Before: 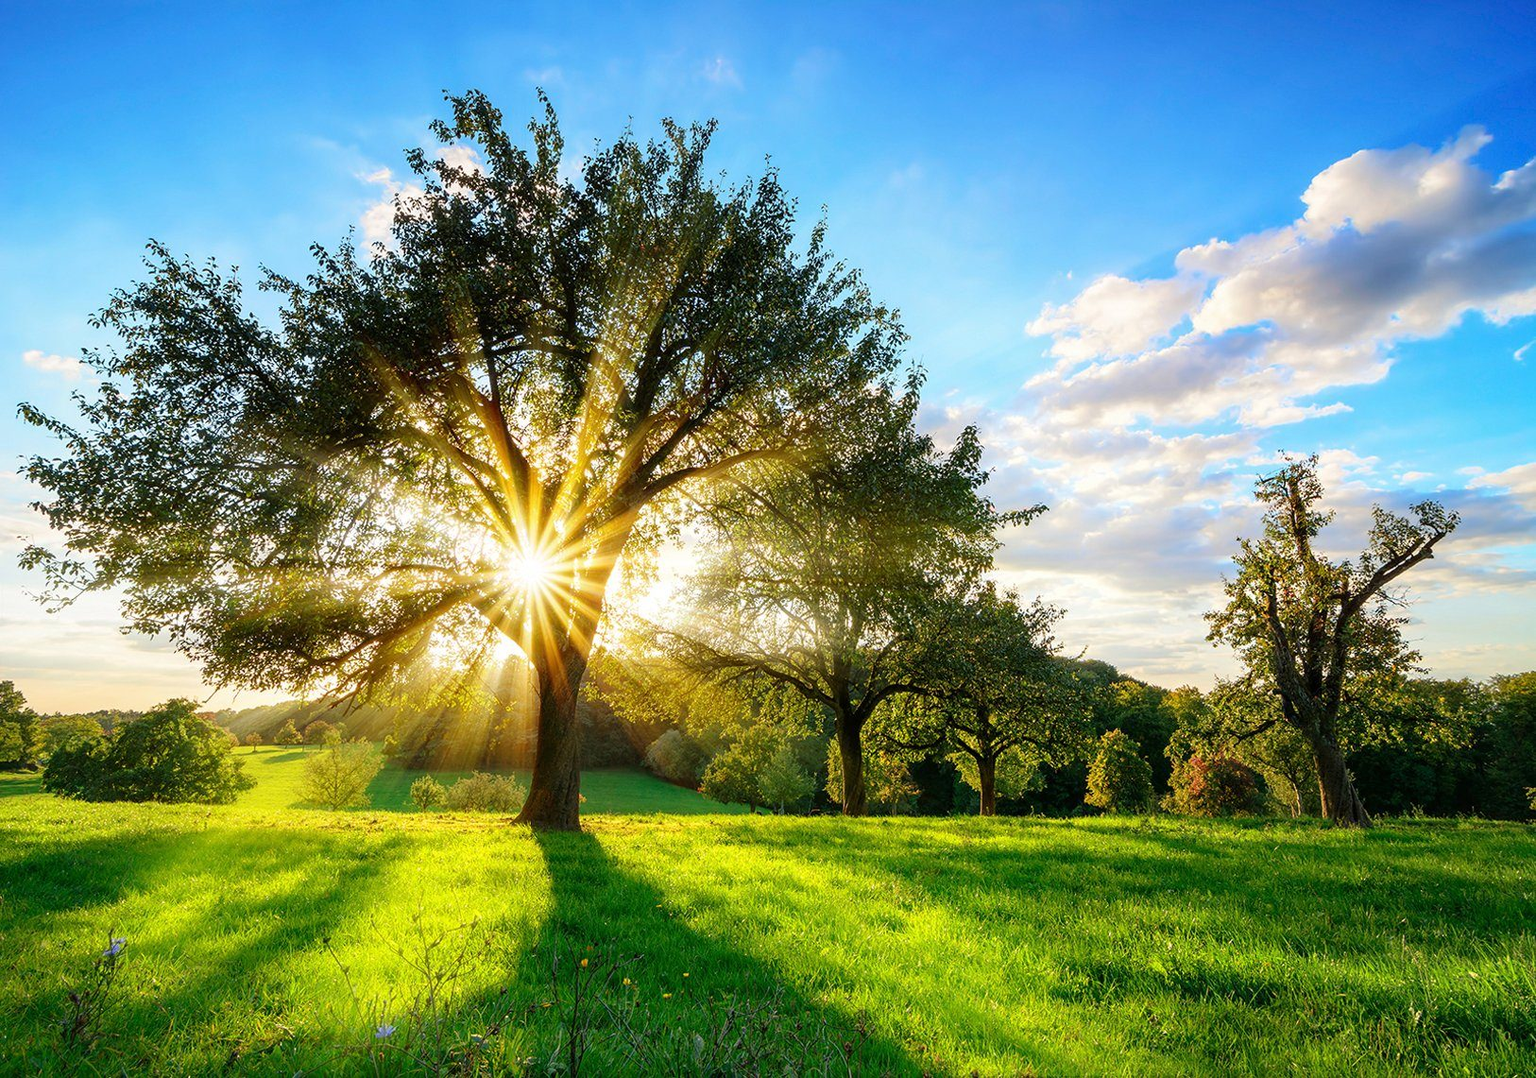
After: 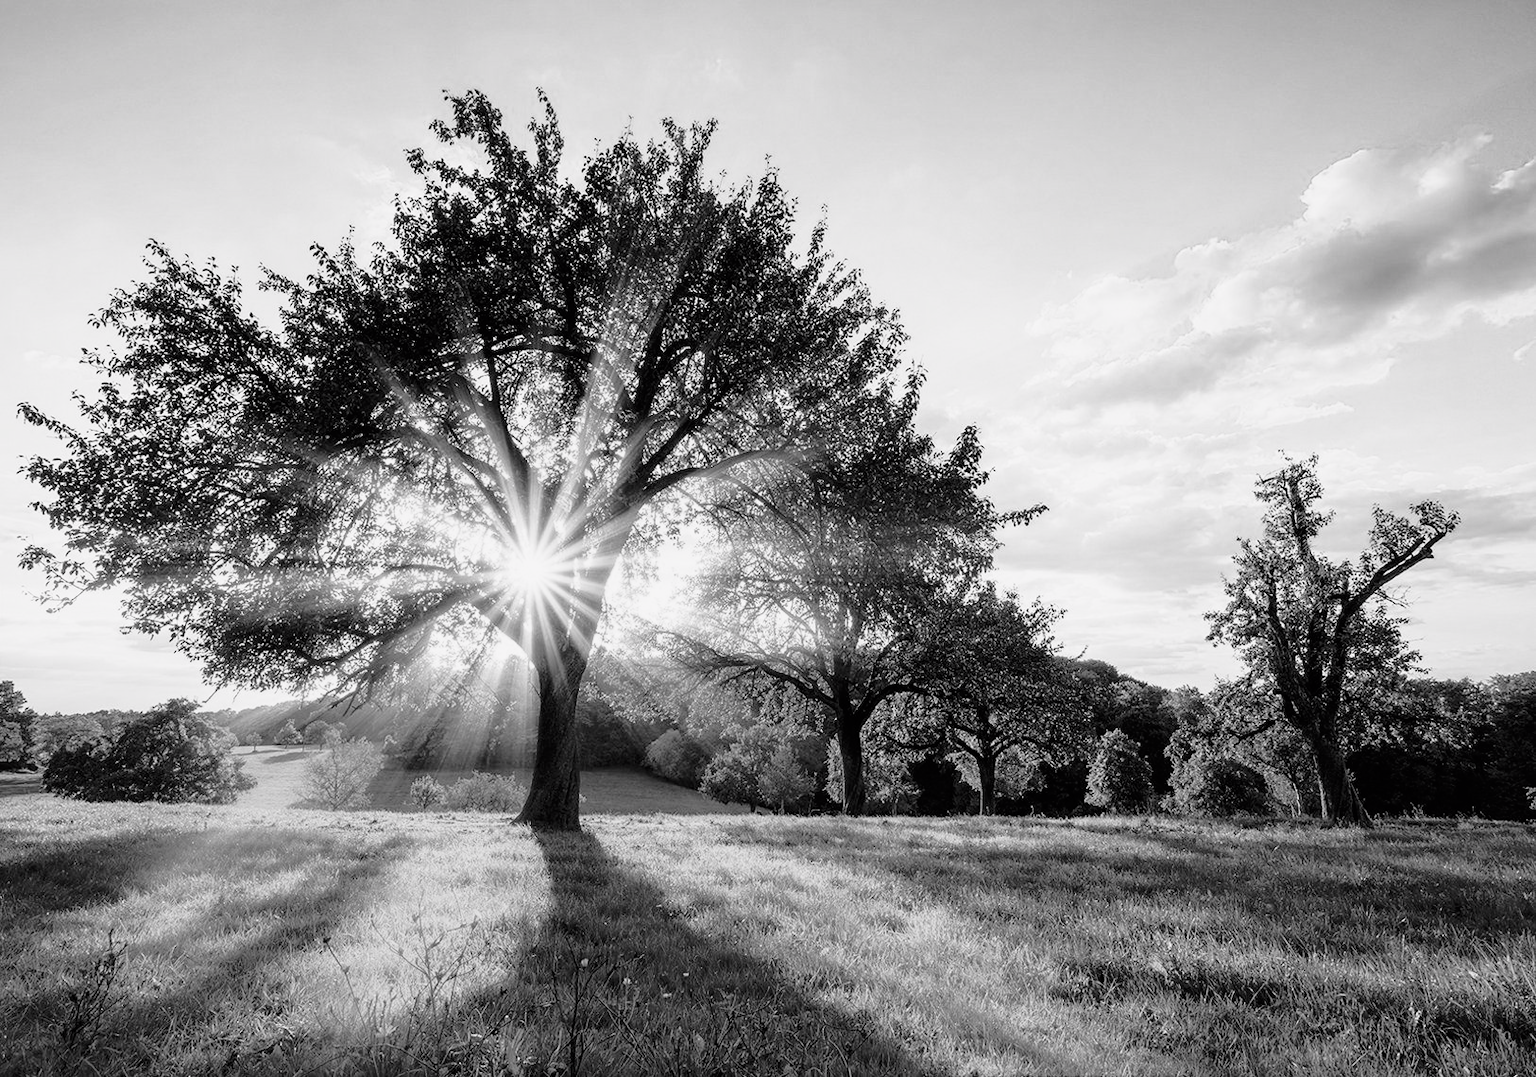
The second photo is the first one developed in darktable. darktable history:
color calibration: output gray [0.21, 0.42, 0.37, 0], gray › normalize channels true, illuminant same as pipeline (D50), adaptation XYZ, x 0.346, y 0.359, gamut compression 0
tone curve: curves: ch0 [(0, 0) (0.062, 0.023) (0.168, 0.142) (0.359, 0.44) (0.469, 0.544) (0.634, 0.722) (0.839, 0.909) (0.998, 0.978)]; ch1 [(0, 0) (0.437, 0.453) (0.472, 0.47) (0.502, 0.504) (0.527, 0.546) (0.568, 0.619) (0.608, 0.665) (0.669, 0.748) (0.859, 0.899) (1, 1)]; ch2 [(0, 0) (0.33, 0.301) (0.421, 0.443) (0.473, 0.498) (0.509, 0.5) (0.535, 0.564) (0.575, 0.625) (0.608, 0.676) (1, 1)], color space Lab, independent channels, preserve colors none
